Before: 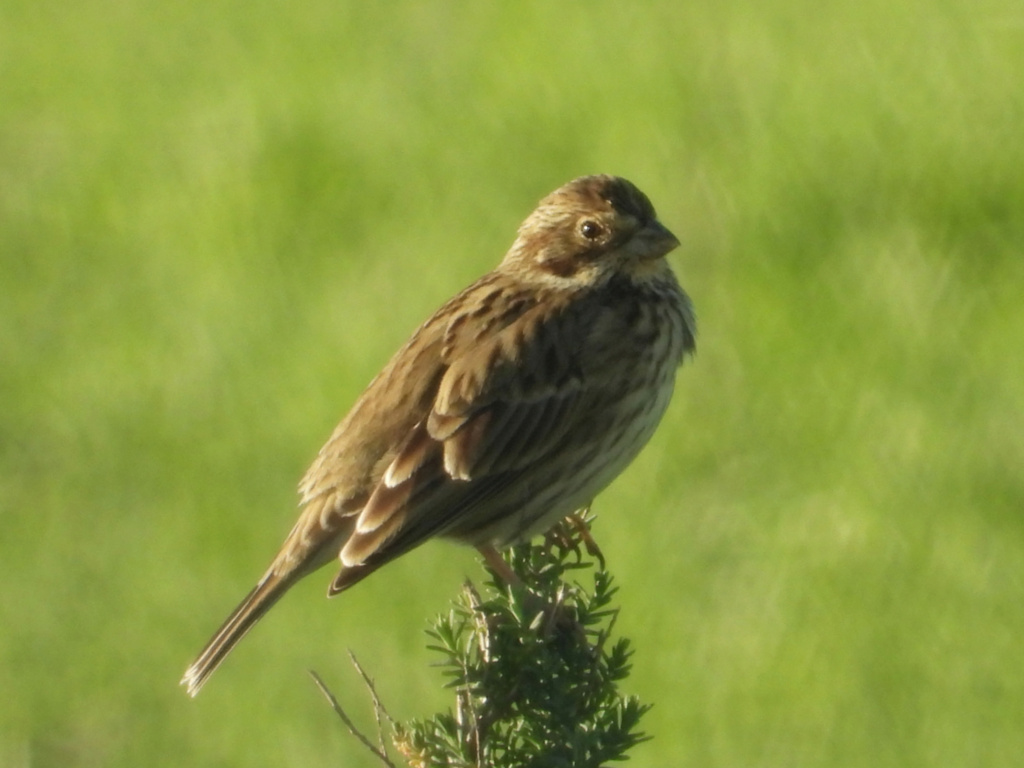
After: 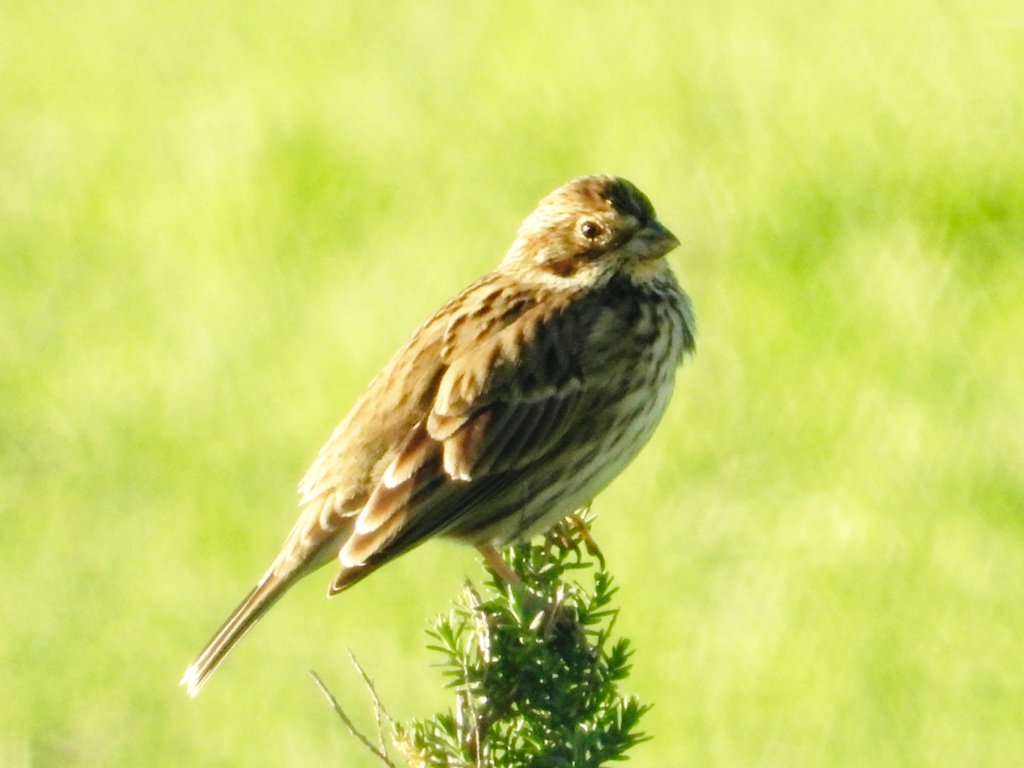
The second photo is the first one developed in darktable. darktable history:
local contrast: highlights 100%, shadows 100%, detail 120%, midtone range 0.2
exposure: exposure -0.04 EV, compensate highlight preservation false
base curve: curves: ch0 [(0, 0) (0.028, 0.03) (0.105, 0.232) (0.387, 0.748) (0.754, 0.968) (1, 1)], fusion 1, exposure shift 0.576, preserve colors none
